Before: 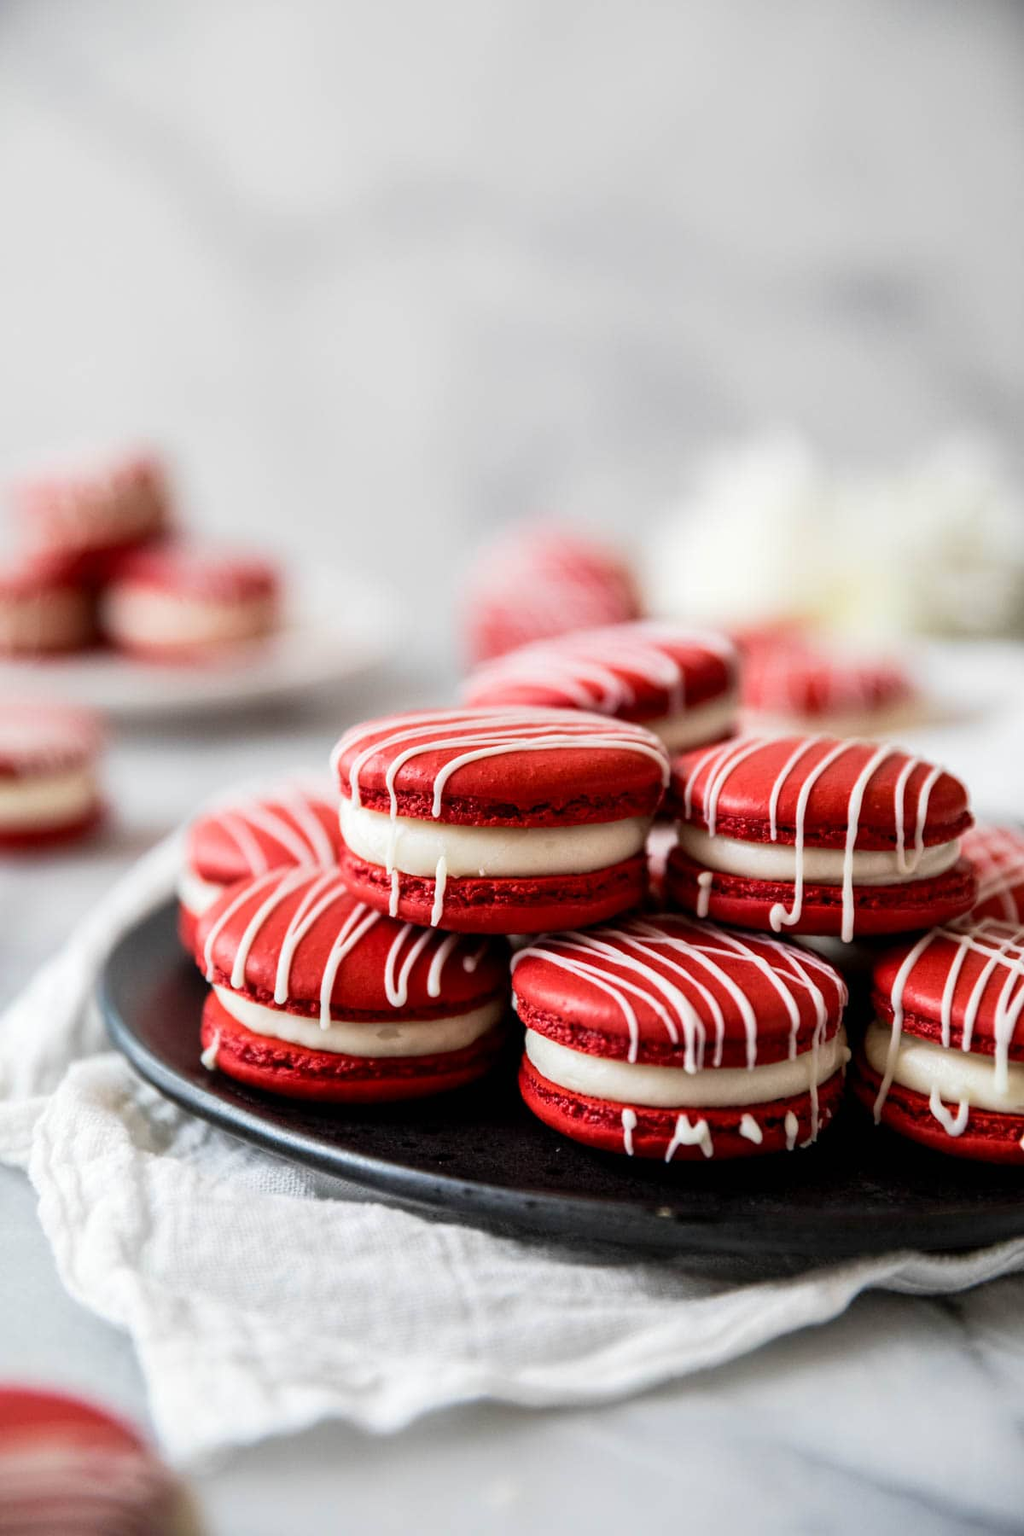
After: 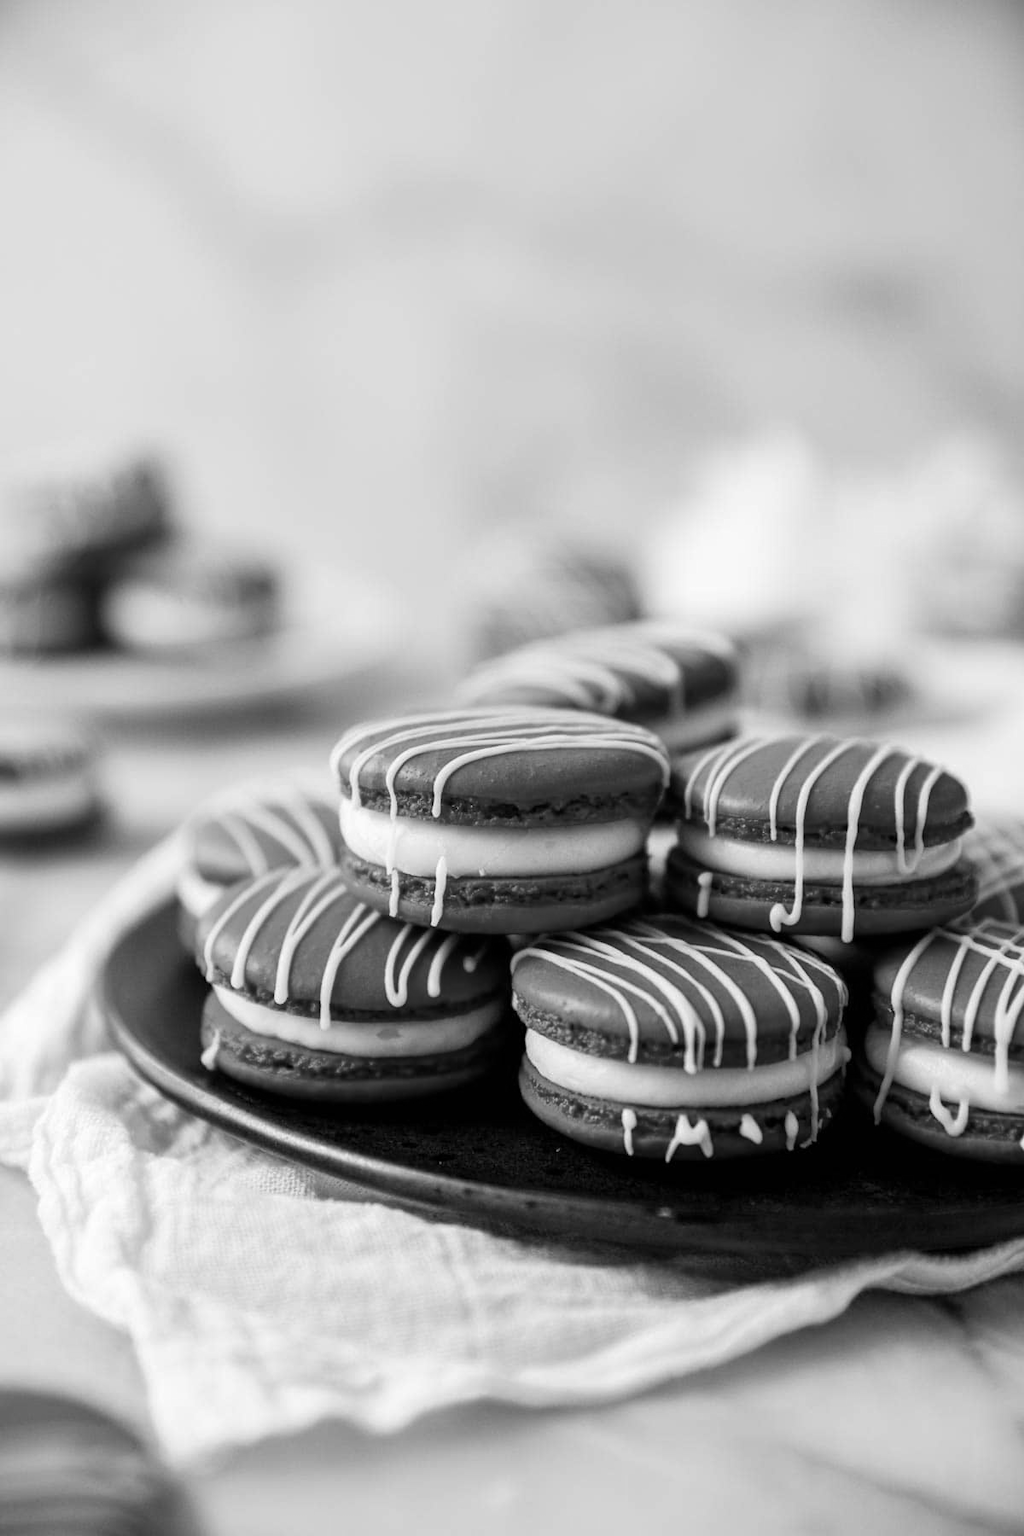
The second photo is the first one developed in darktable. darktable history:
white balance: red 0.967, blue 1.049
monochrome: on, module defaults
